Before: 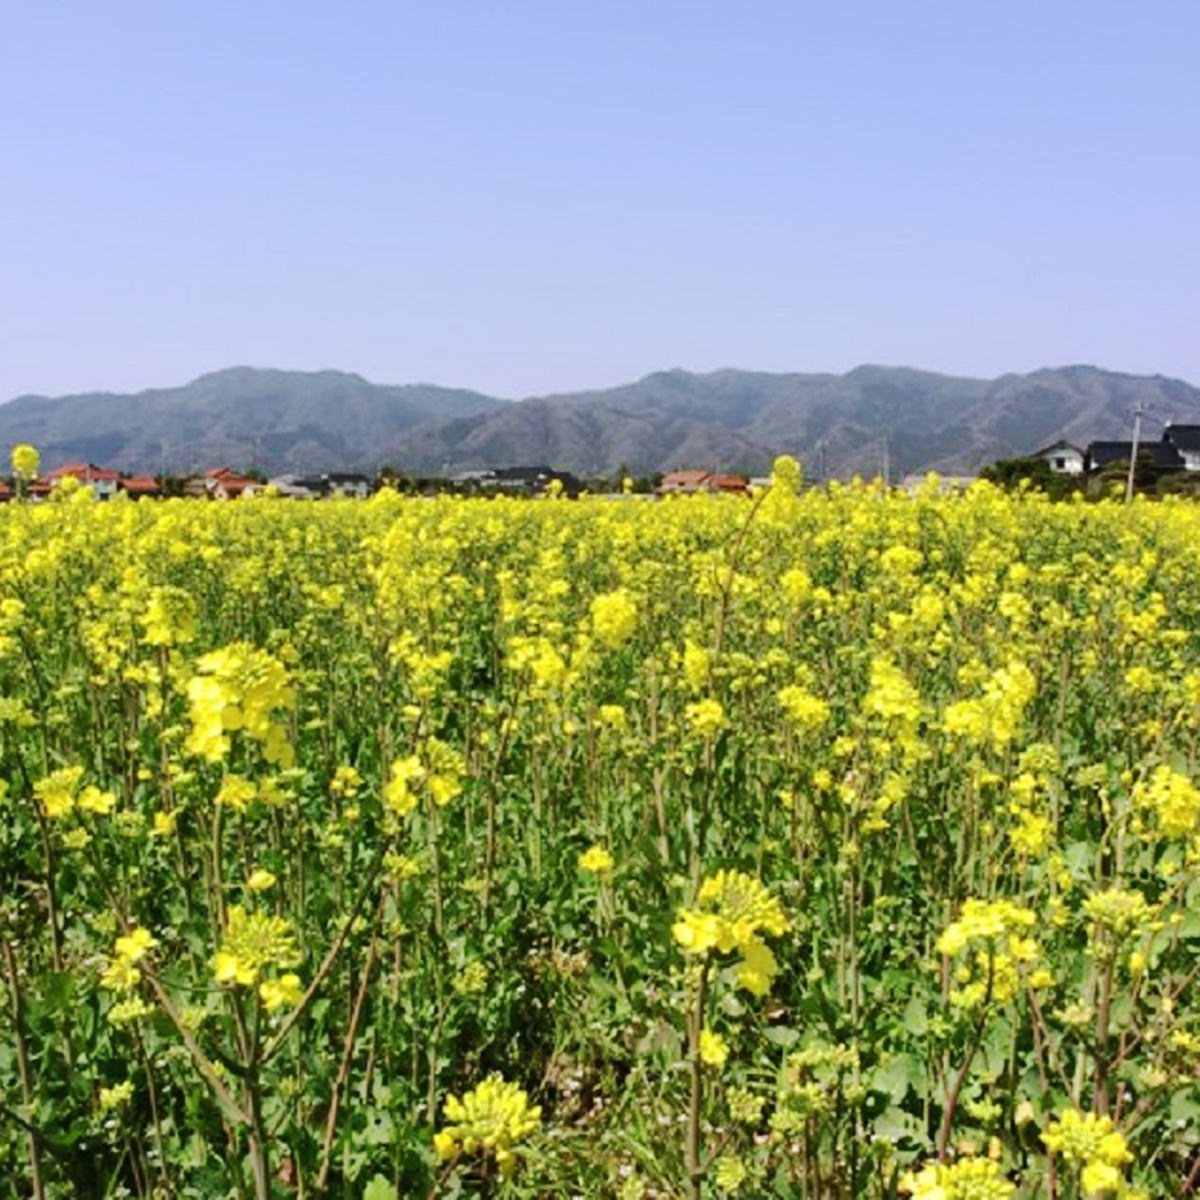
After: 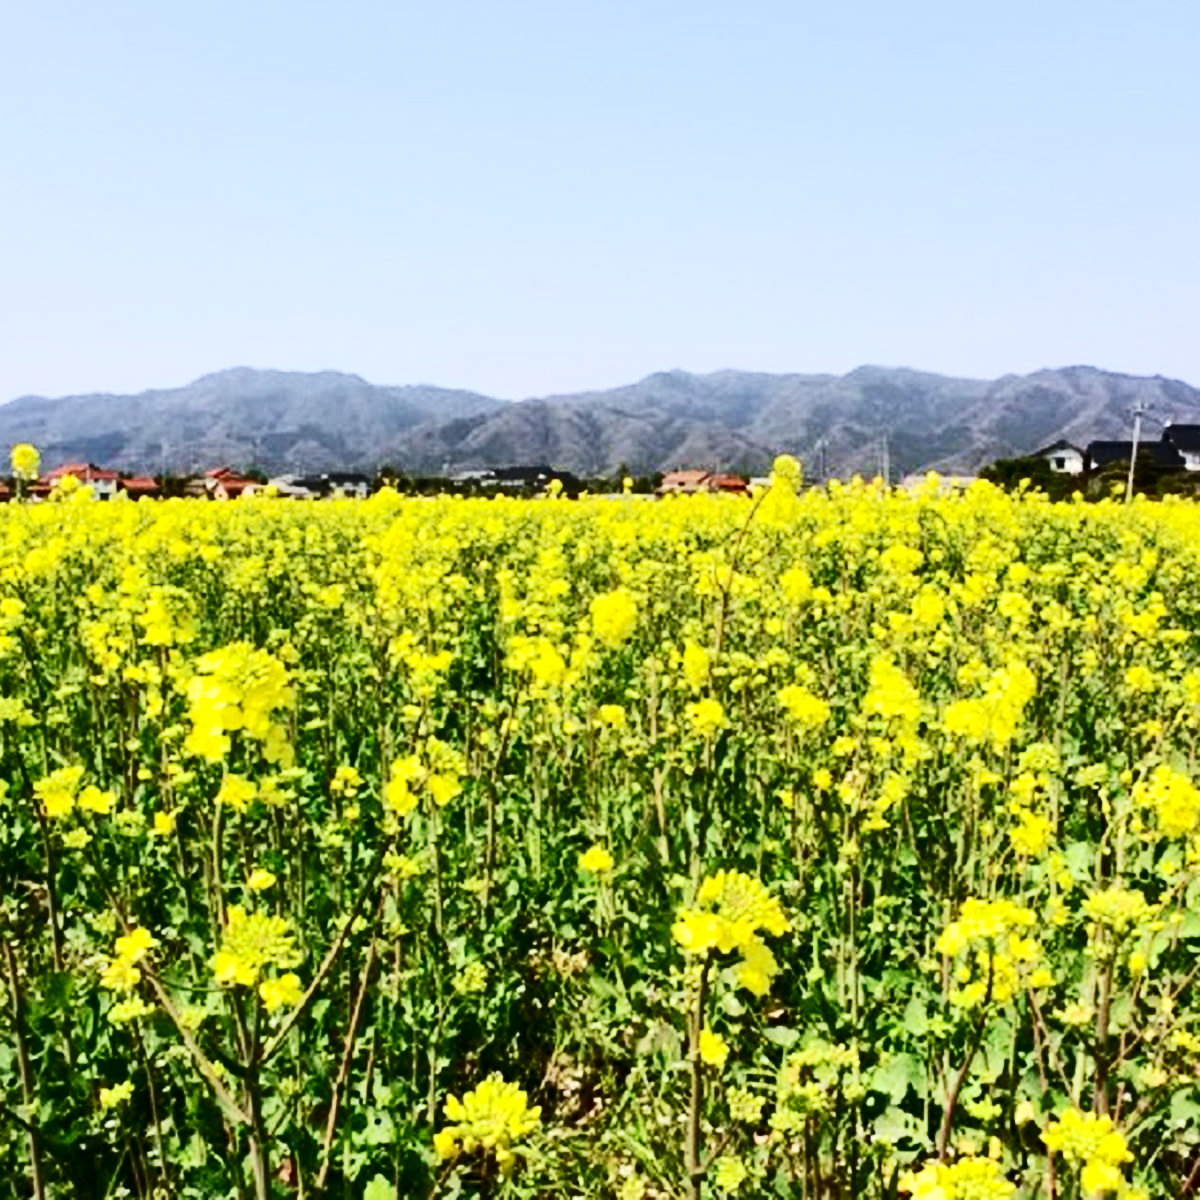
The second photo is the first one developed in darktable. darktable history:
contrast equalizer: y [[0.5 ×6], [0.5 ×6], [0.5 ×6], [0 ×6], [0, 0, 0, 0.581, 0.011, 0]]
contrast brightness saturation: contrast 0.4, brightness 0.05, saturation 0.25
